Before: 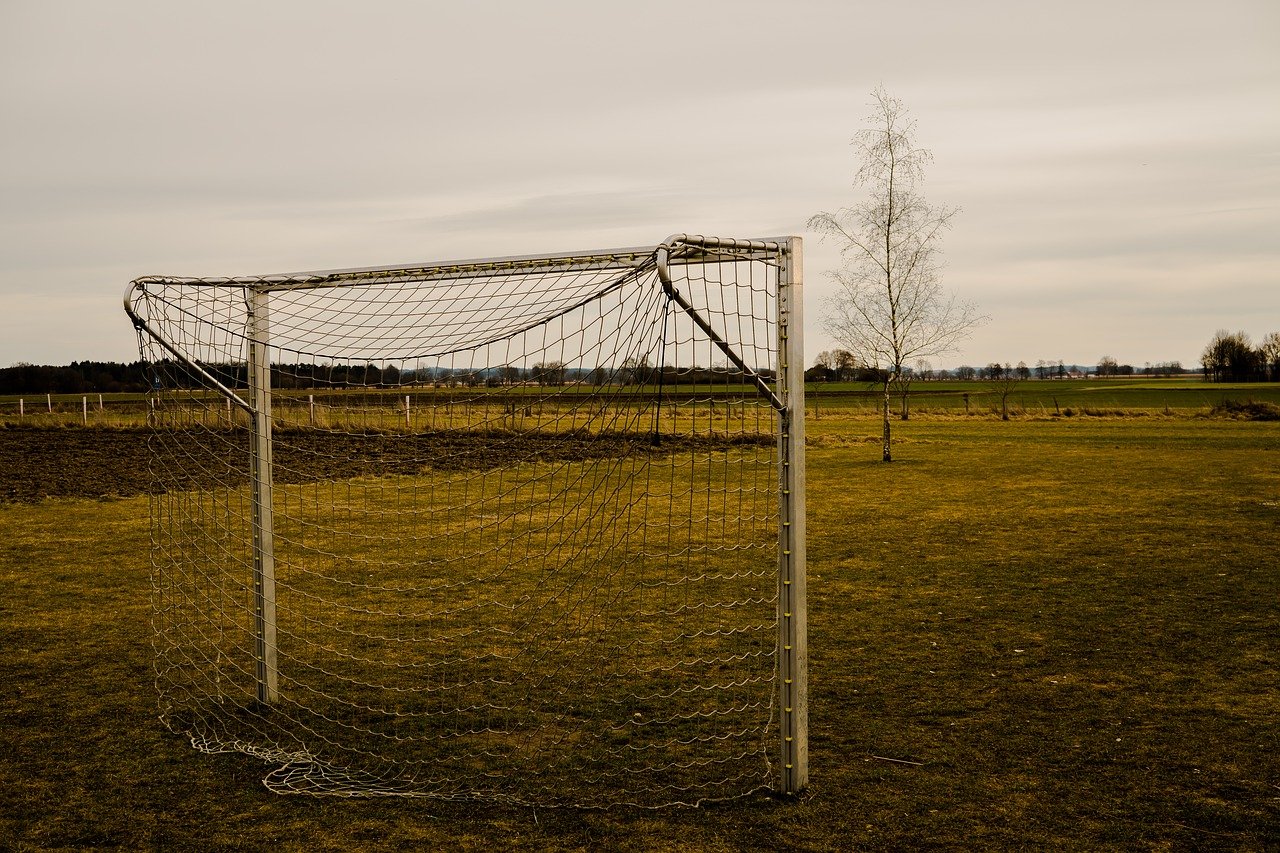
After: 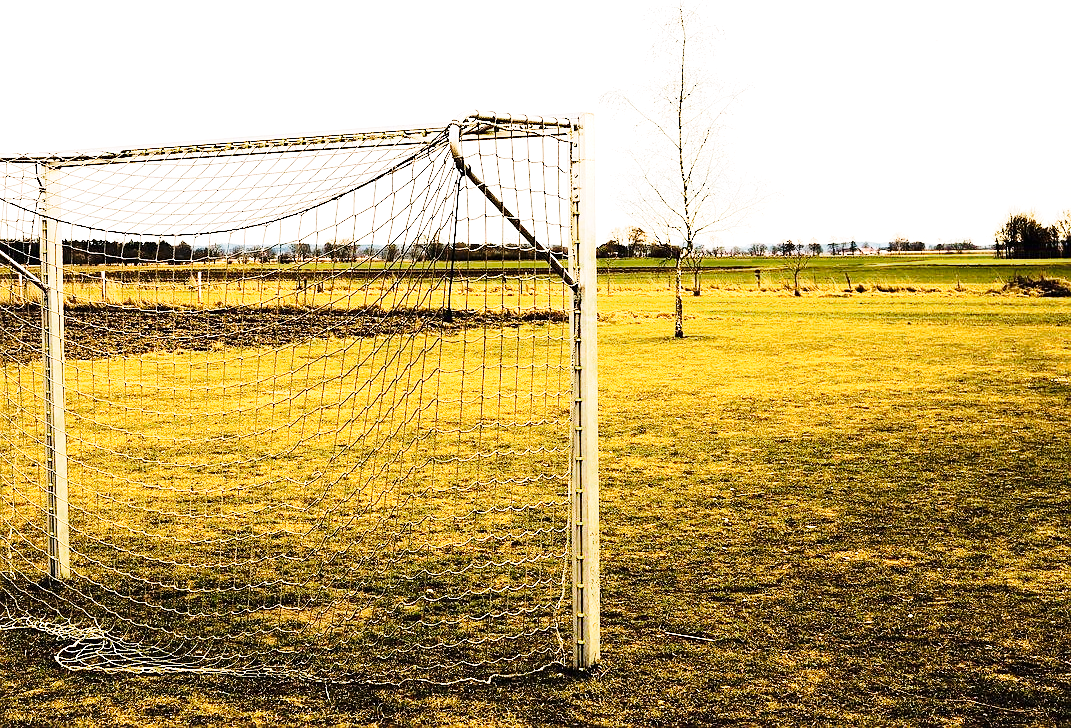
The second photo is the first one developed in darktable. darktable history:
exposure: black level correction 0, exposure 0.876 EV, compensate exposure bias true, compensate highlight preservation false
levels: black 0.021%
crop: left 16.316%, top 14.562%
sharpen: radius 1.017
color zones: curves: ch0 [(0.25, 0.5) (0.347, 0.092) (0.75, 0.5)]; ch1 [(0.25, 0.5) (0.33, 0.51) (0.75, 0.5)]
color calibration: illuminant as shot in camera, x 0.358, y 0.373, temperature 4628.91 K
base curve: curves: ch0 [(0, 0) (0.028, 0.03) (0.121, 0.232) (0.46, 0.748) (0.859, 0.968) (1, 1)], preserve colors none
tone equalizer: -7 EV 0.162 EV, -6 EV 0.62 EV, -5 EV 1.15 EV, -4 EV 1.35 EV, -3 EV 1.14 EV, -2 EV 0.6 EV, -1 EV 0.153 EV, edges refinement/feathering 500, mask exposure compensation -1.57 EV, preserve details no
